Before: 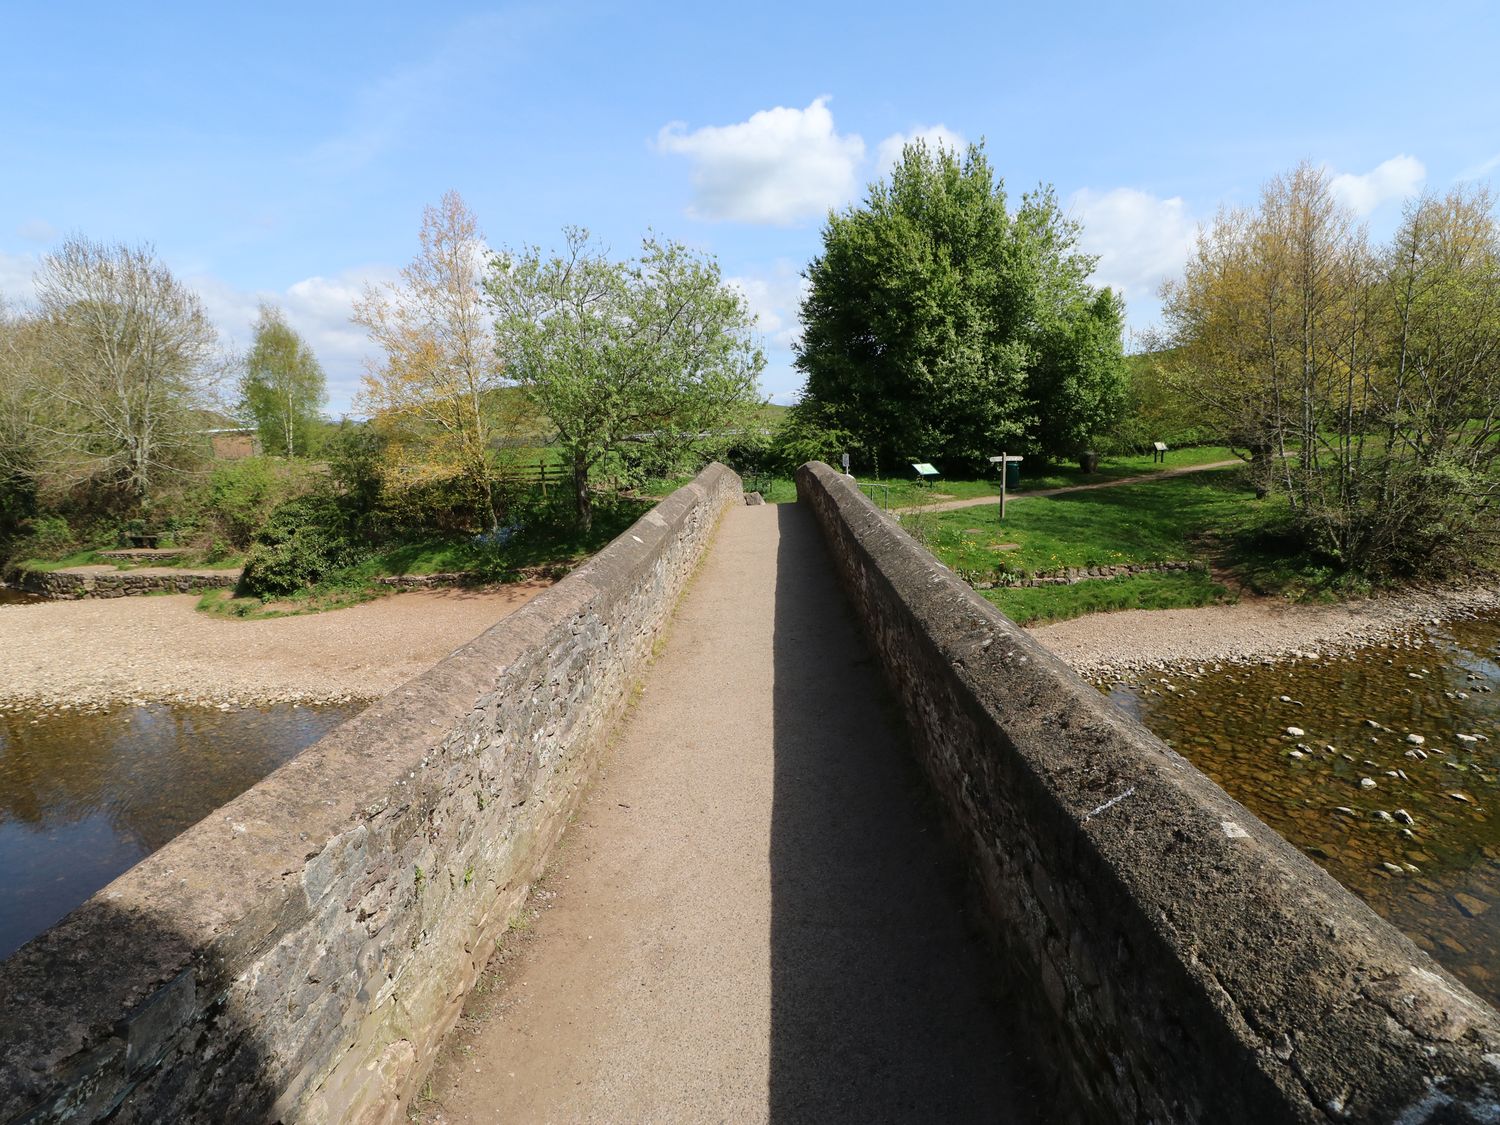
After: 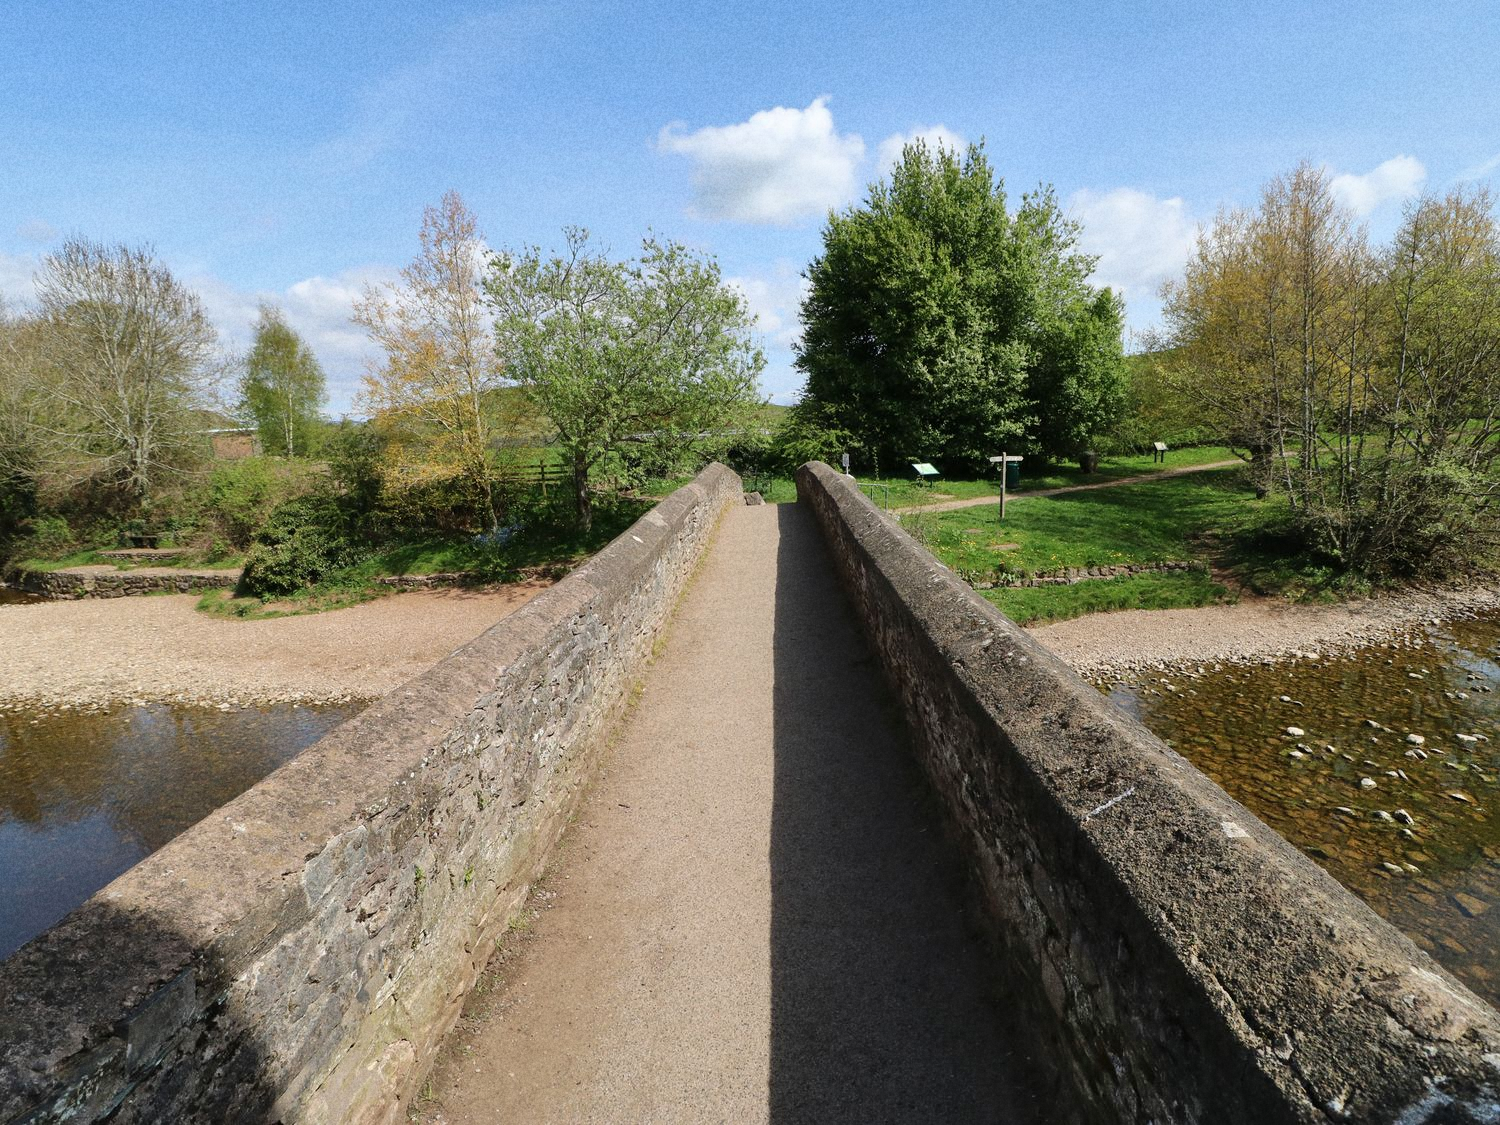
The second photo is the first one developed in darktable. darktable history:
color correction: saturation 0.99
grain: coarseness 22.88 ISO
shadows and highlights: low approximation 0.01, soften with gaussian
